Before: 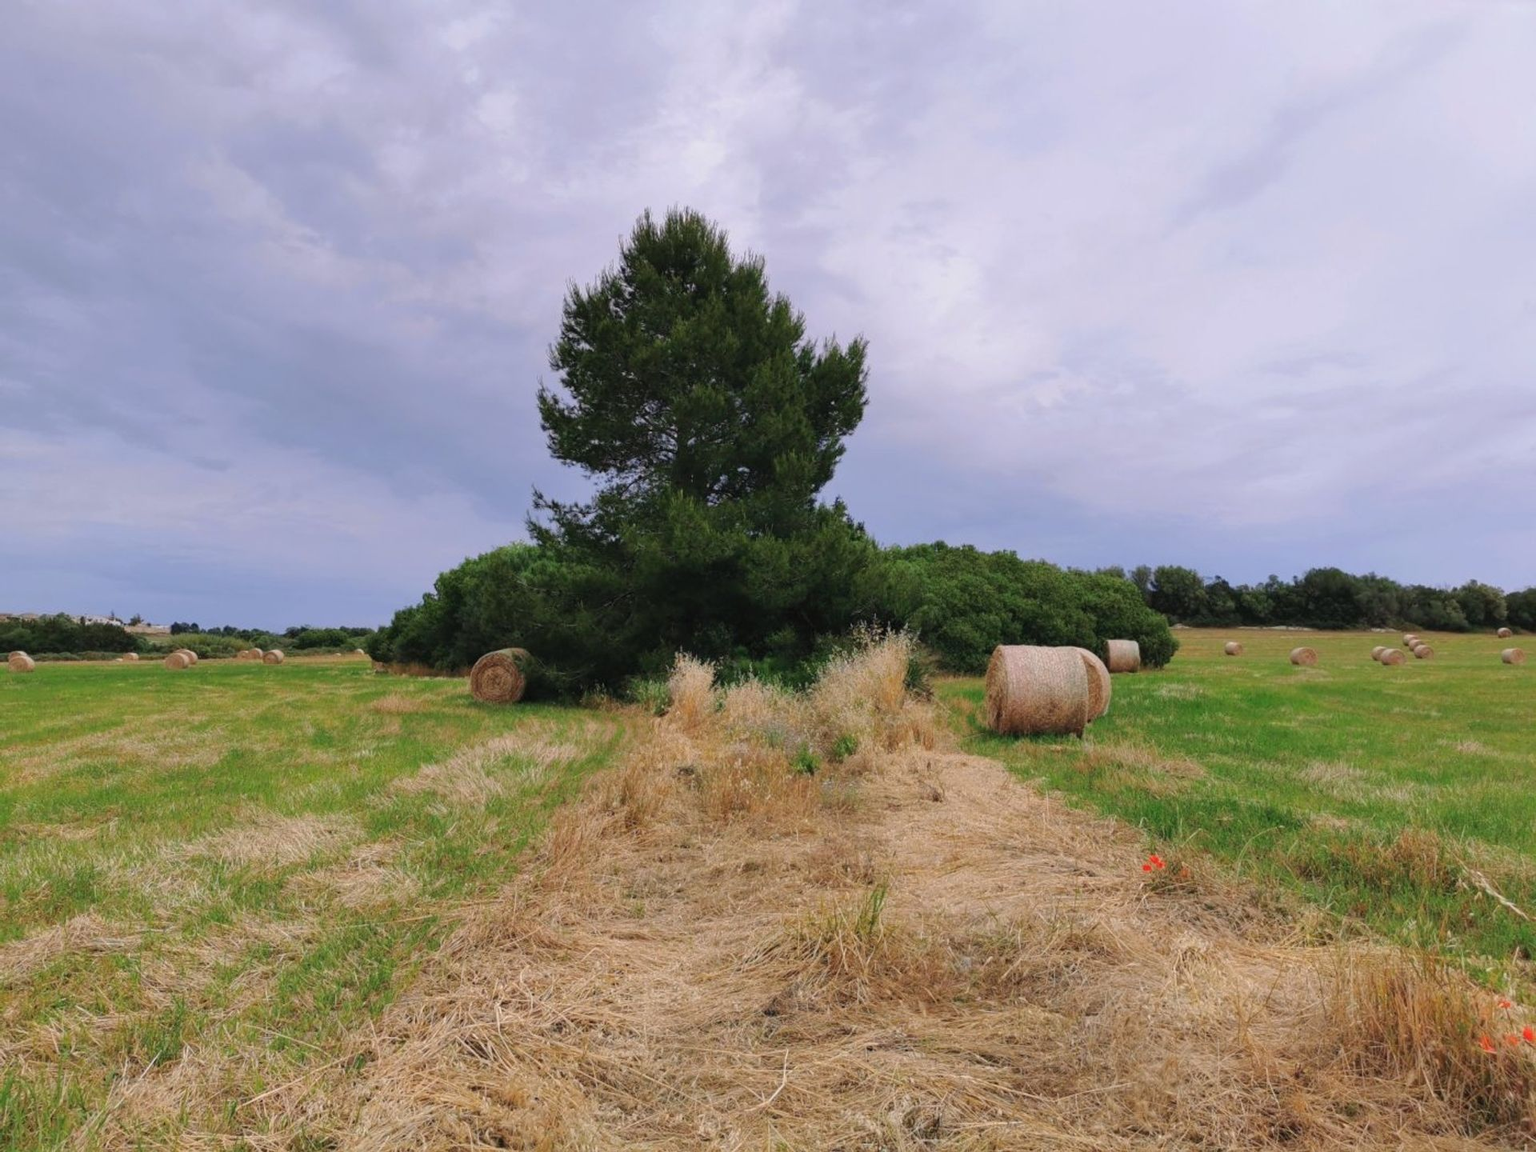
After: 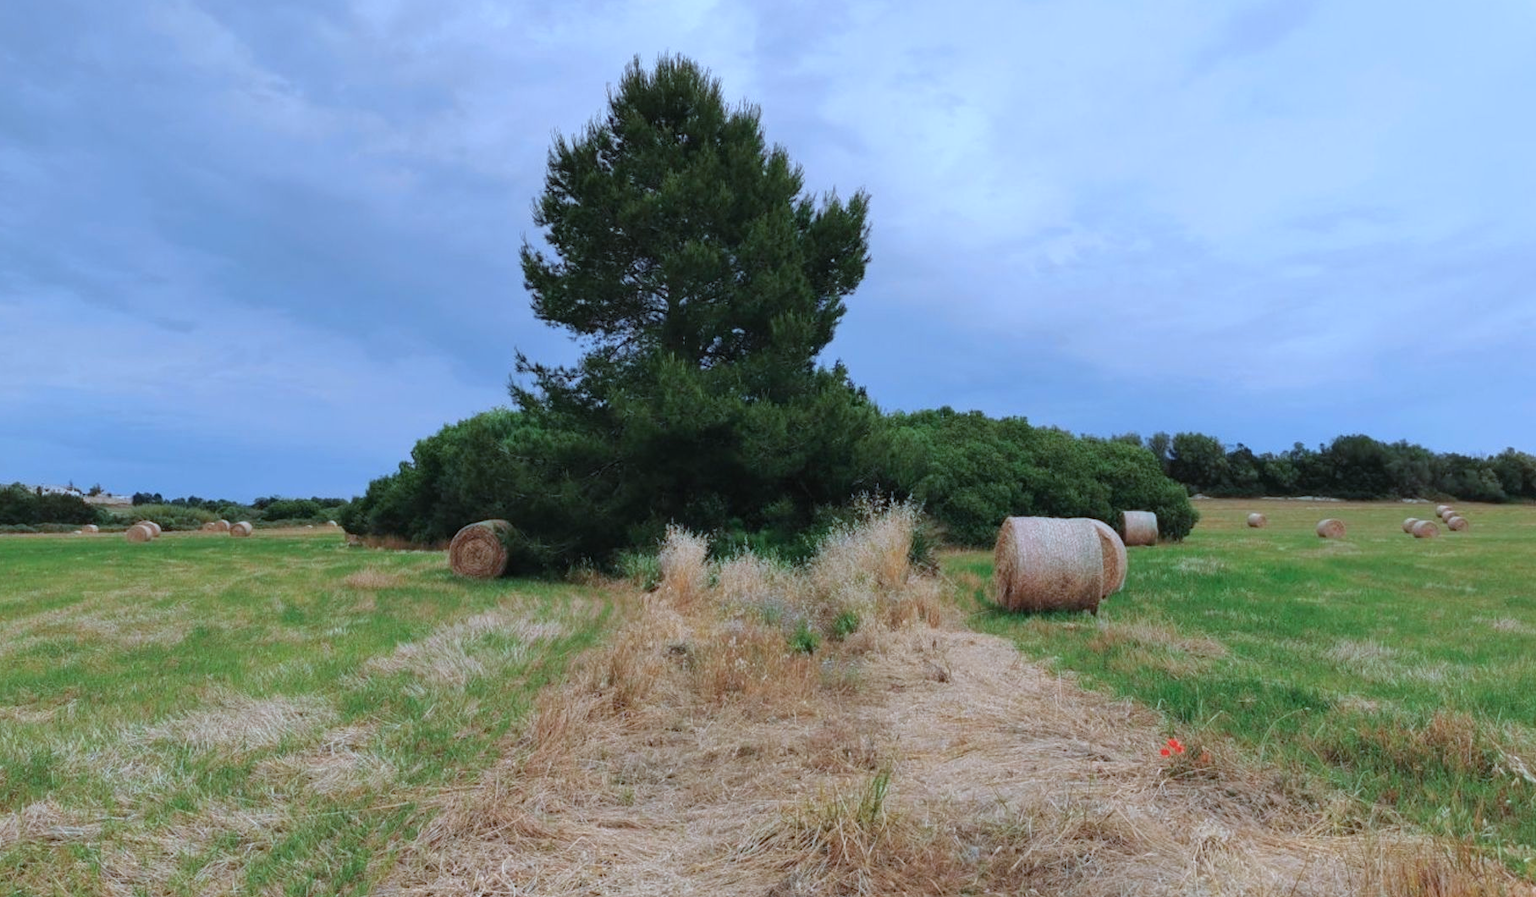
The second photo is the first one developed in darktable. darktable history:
crop and rotate: left 2.993%, top 13.654%, right 2.447%, bottom 12.612%
color correction: highlights a* -9.13, highlights b* -23.08
